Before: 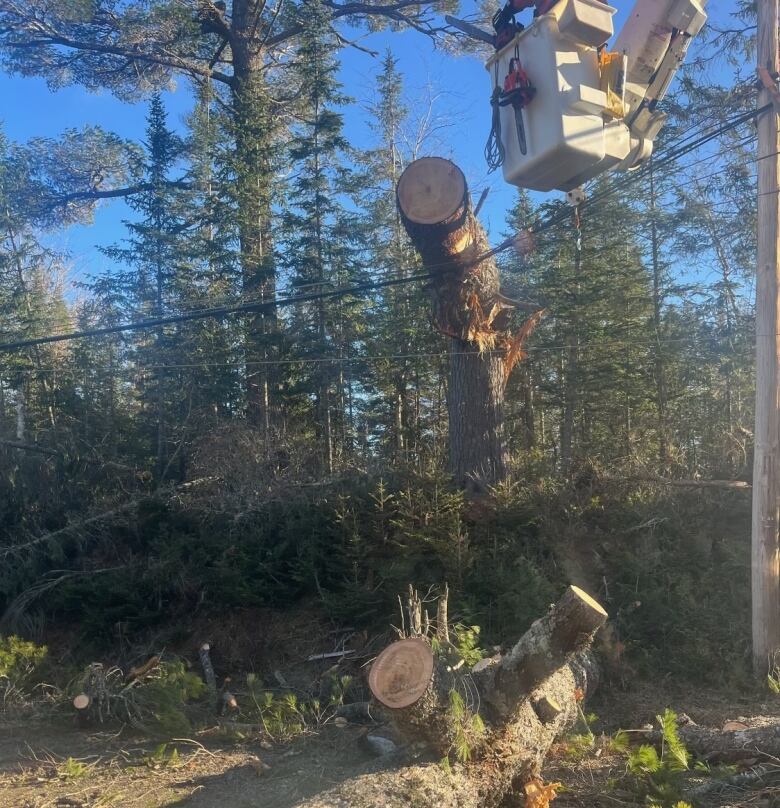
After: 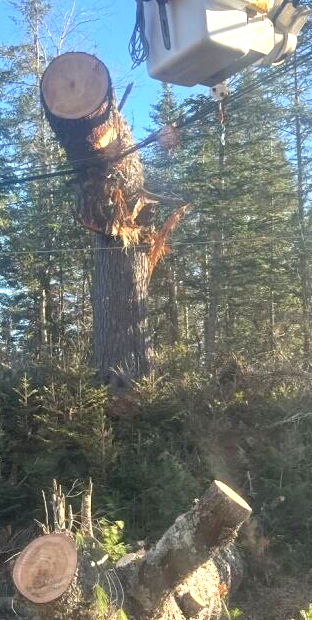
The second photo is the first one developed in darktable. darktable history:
crop: left 45.727%, top 13.087%, right 14.248%, bottom 10.118%
exposure: black level correction 0, exposure 0.832 EV, compensate highlight preservation false
